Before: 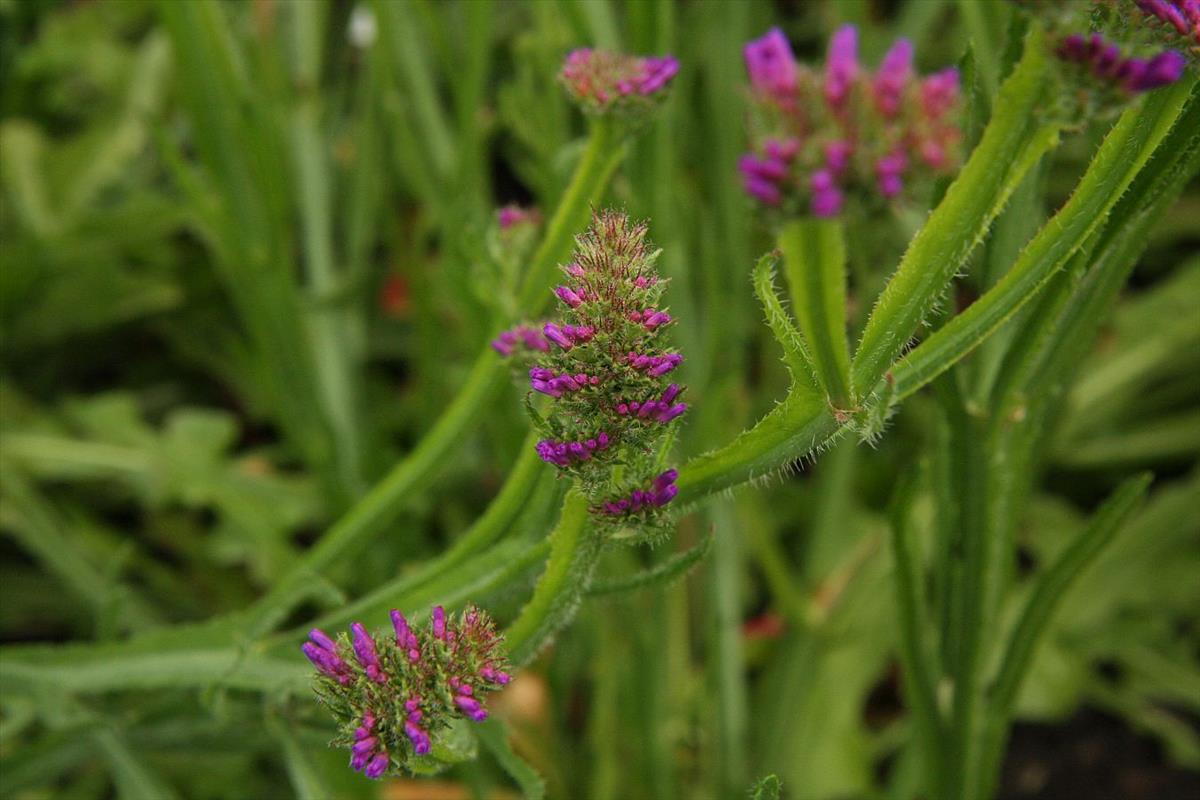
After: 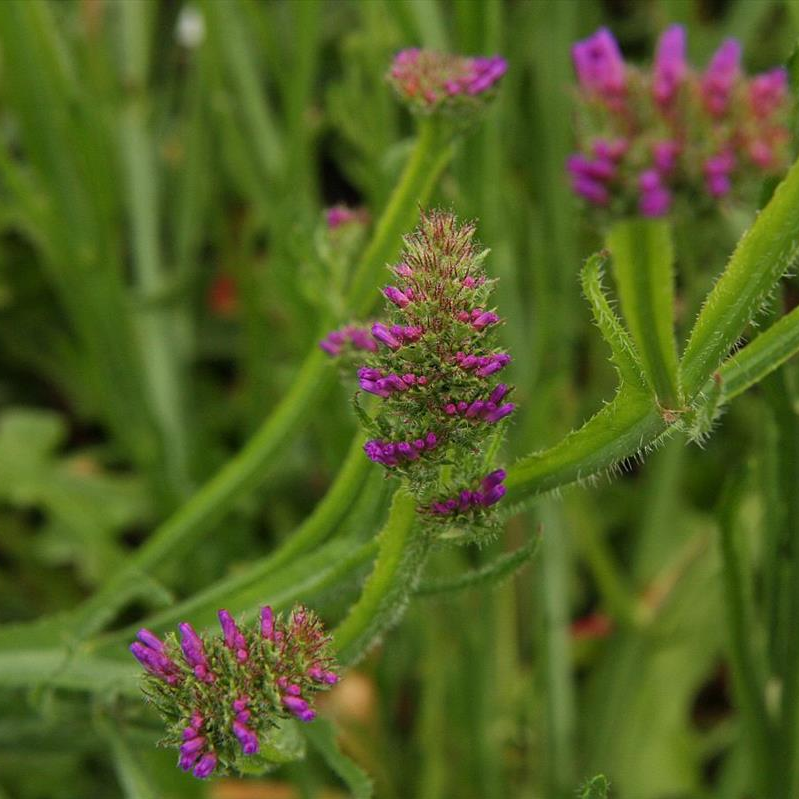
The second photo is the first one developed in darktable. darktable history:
crop and rotate: left 14.384%, right 18.959%
sharpen: radius 5.366, amount 0.314, threshold 26.374
tone equalizer: on, module defaults
